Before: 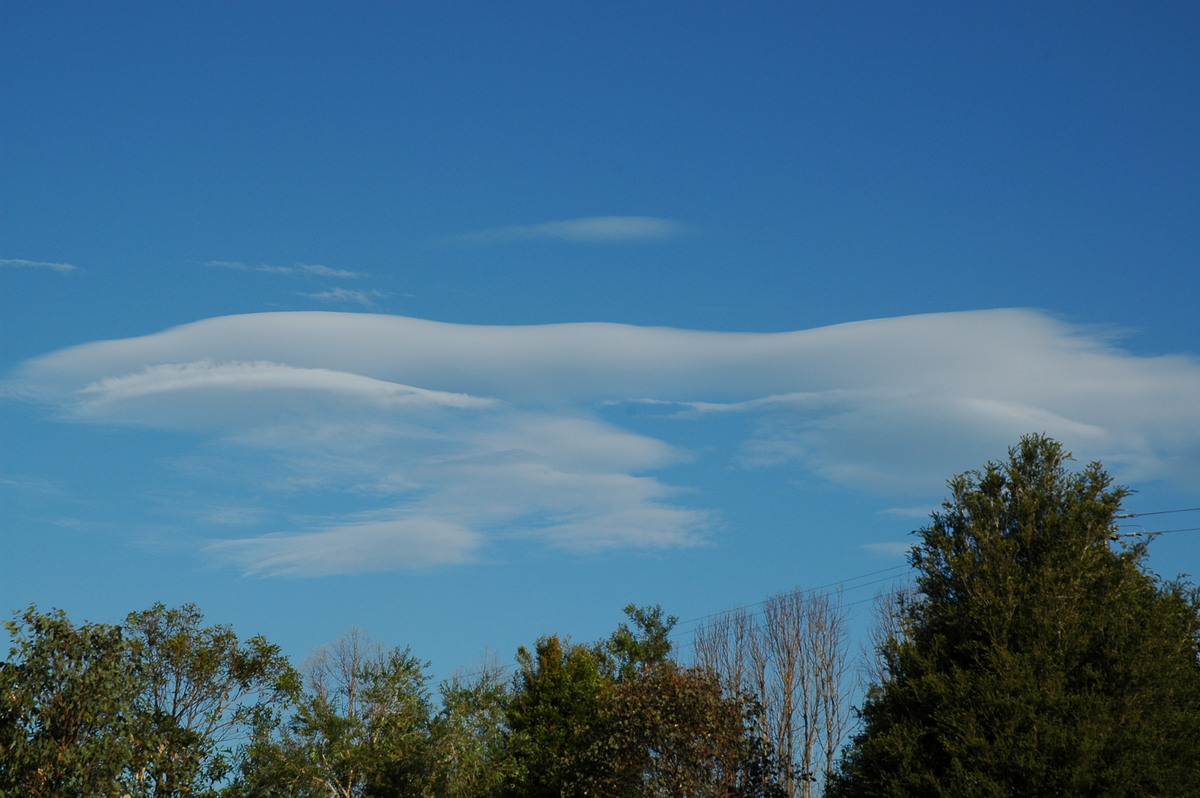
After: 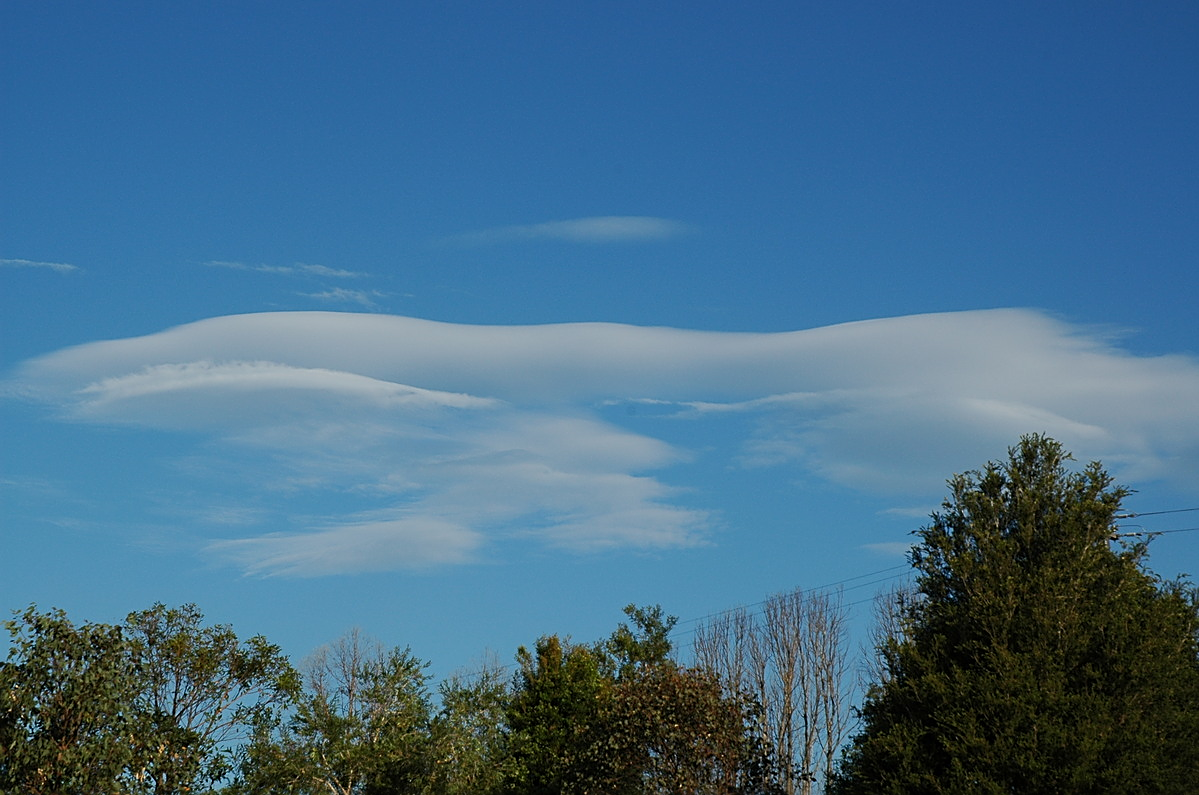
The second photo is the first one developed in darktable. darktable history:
sharpen: on, module defaults
crop: top 0.107%, bottom 0.15%
tone equalizer: edges refinement/feathering 500, mask exposure compensation -1.57 EV, preserve details no
